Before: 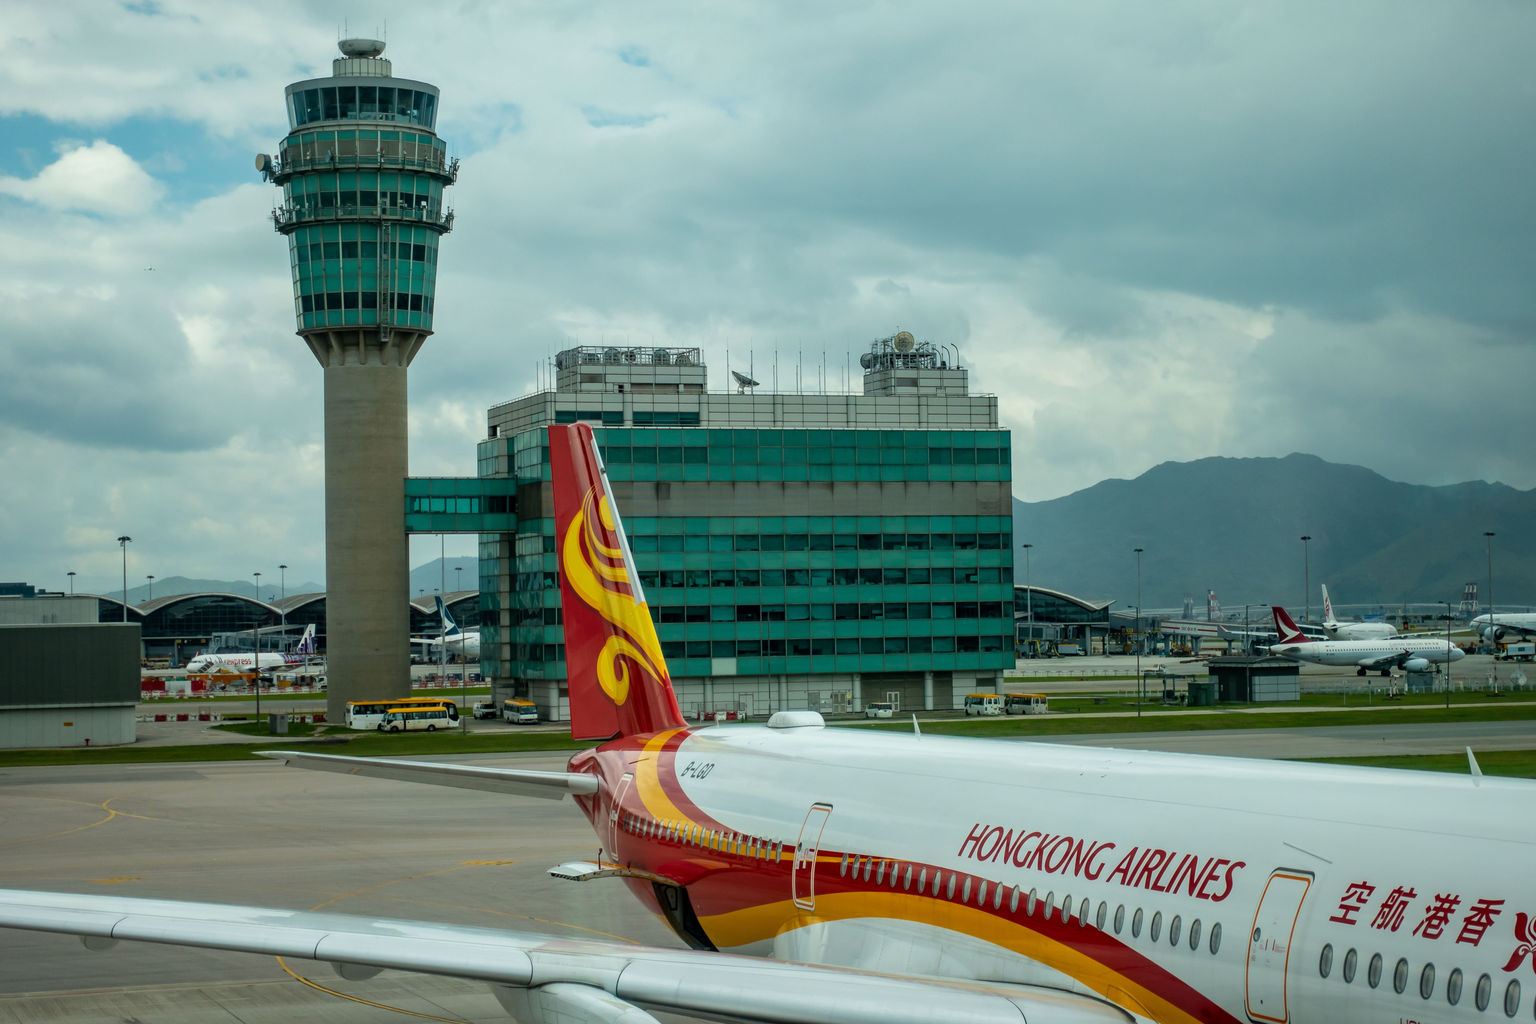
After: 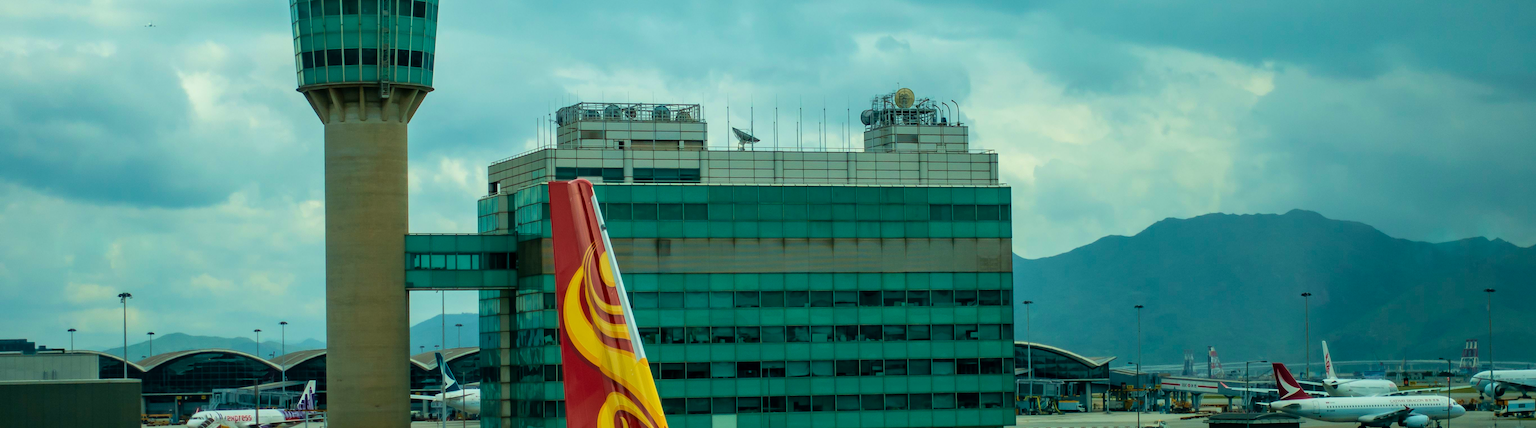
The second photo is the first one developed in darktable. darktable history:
crop and rotate: top 23.84%, bottom 34.294%
velvia: strength 74%
